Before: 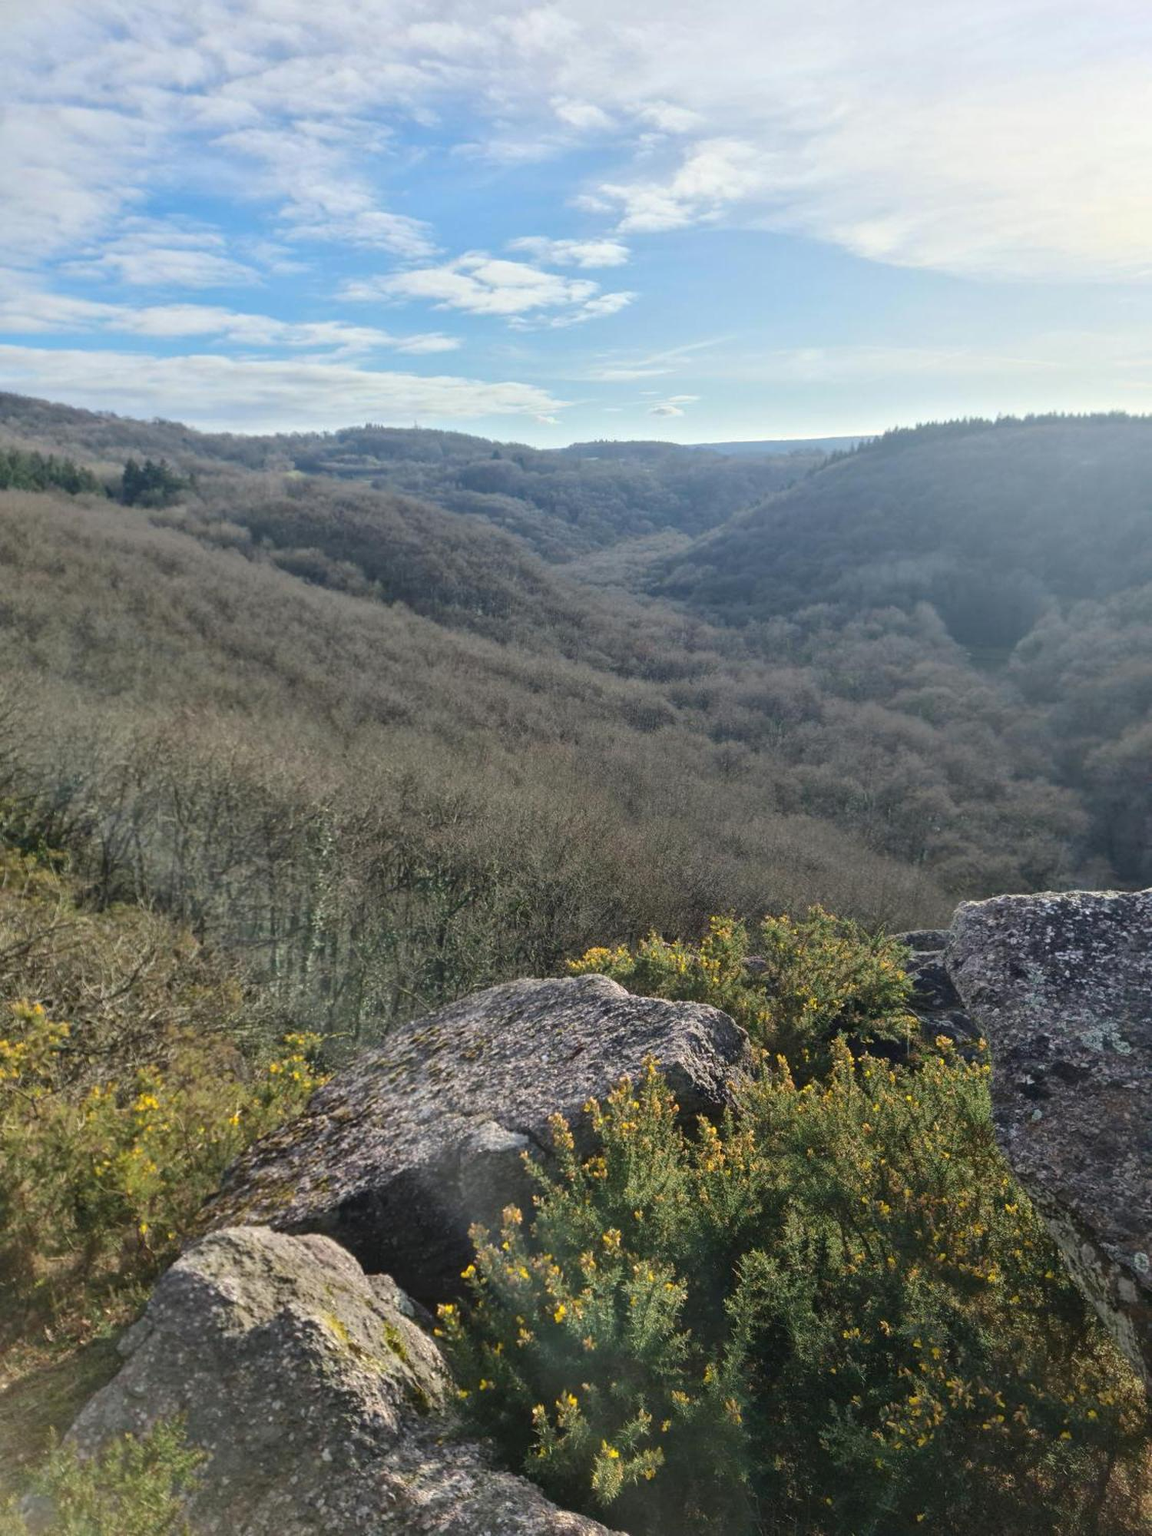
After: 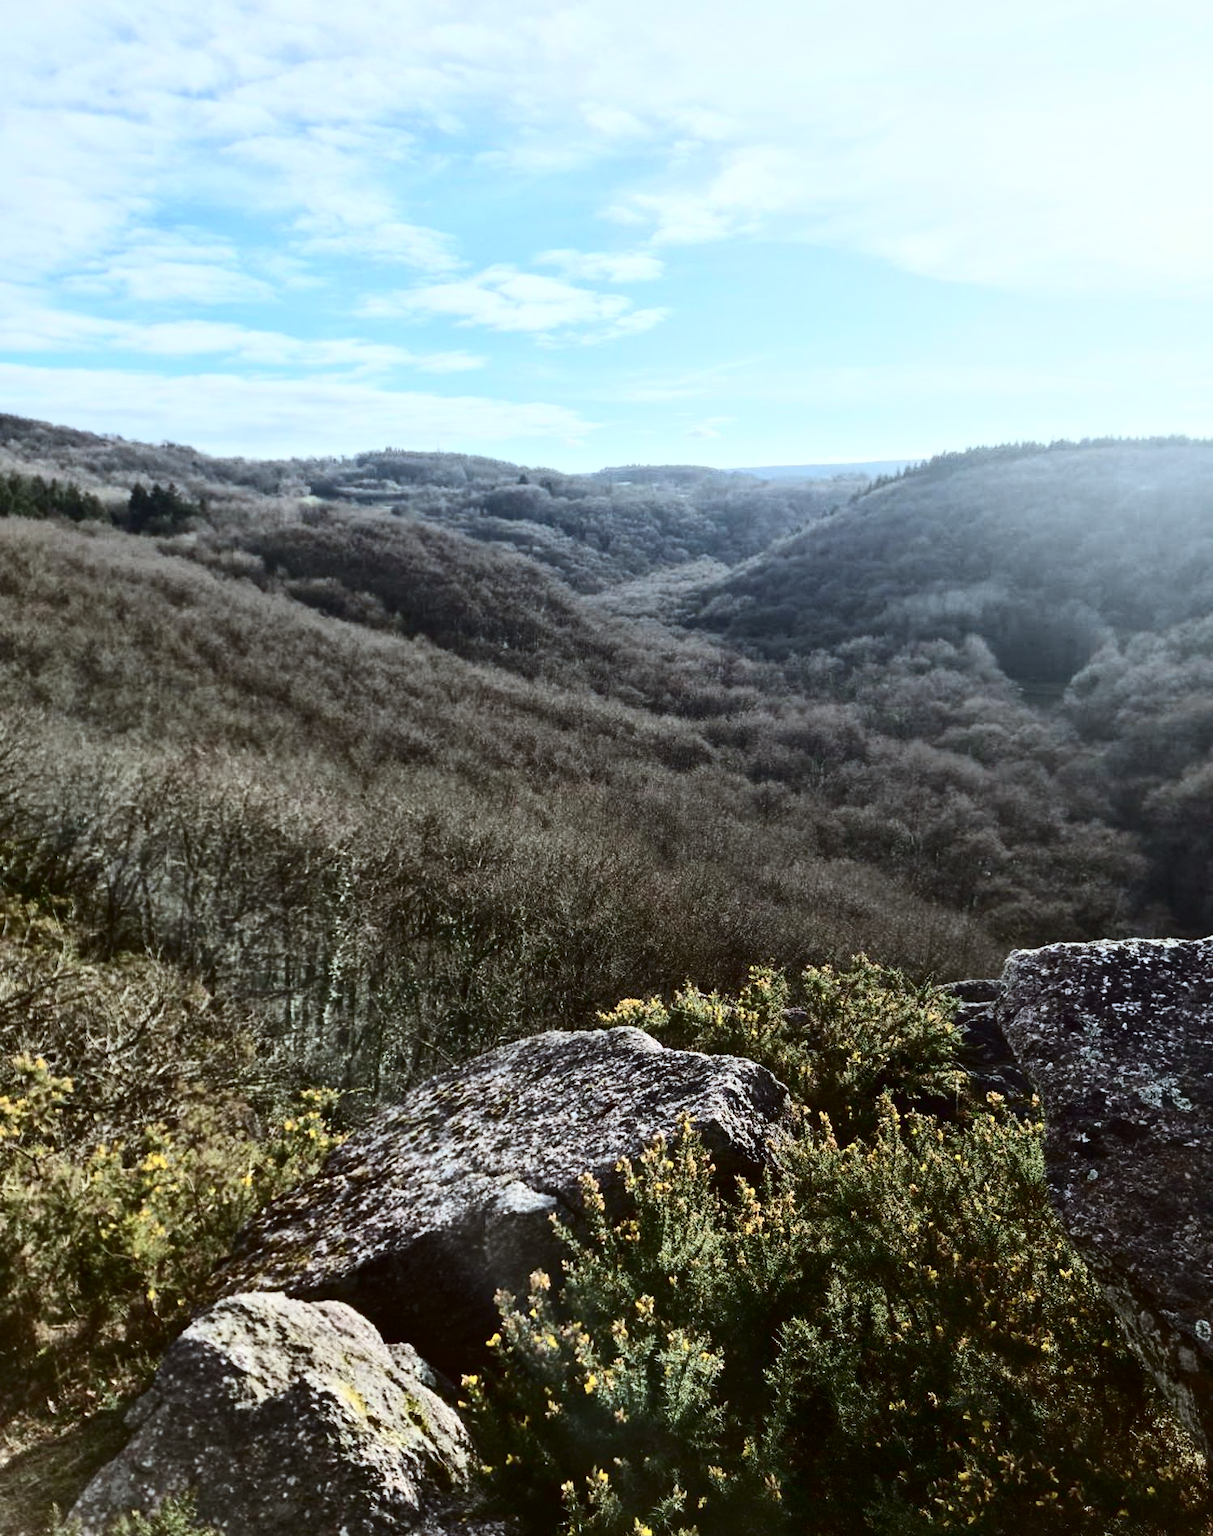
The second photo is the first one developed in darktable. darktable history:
crop and rotate: top 0%, bottom 5.097%
color correction: highlights a* -3.28, highlights b* -6.24, shadows a* 3.1, shadows b* 5.19
contrast brightness saturation: contrast 0.5, saturation -0.1
